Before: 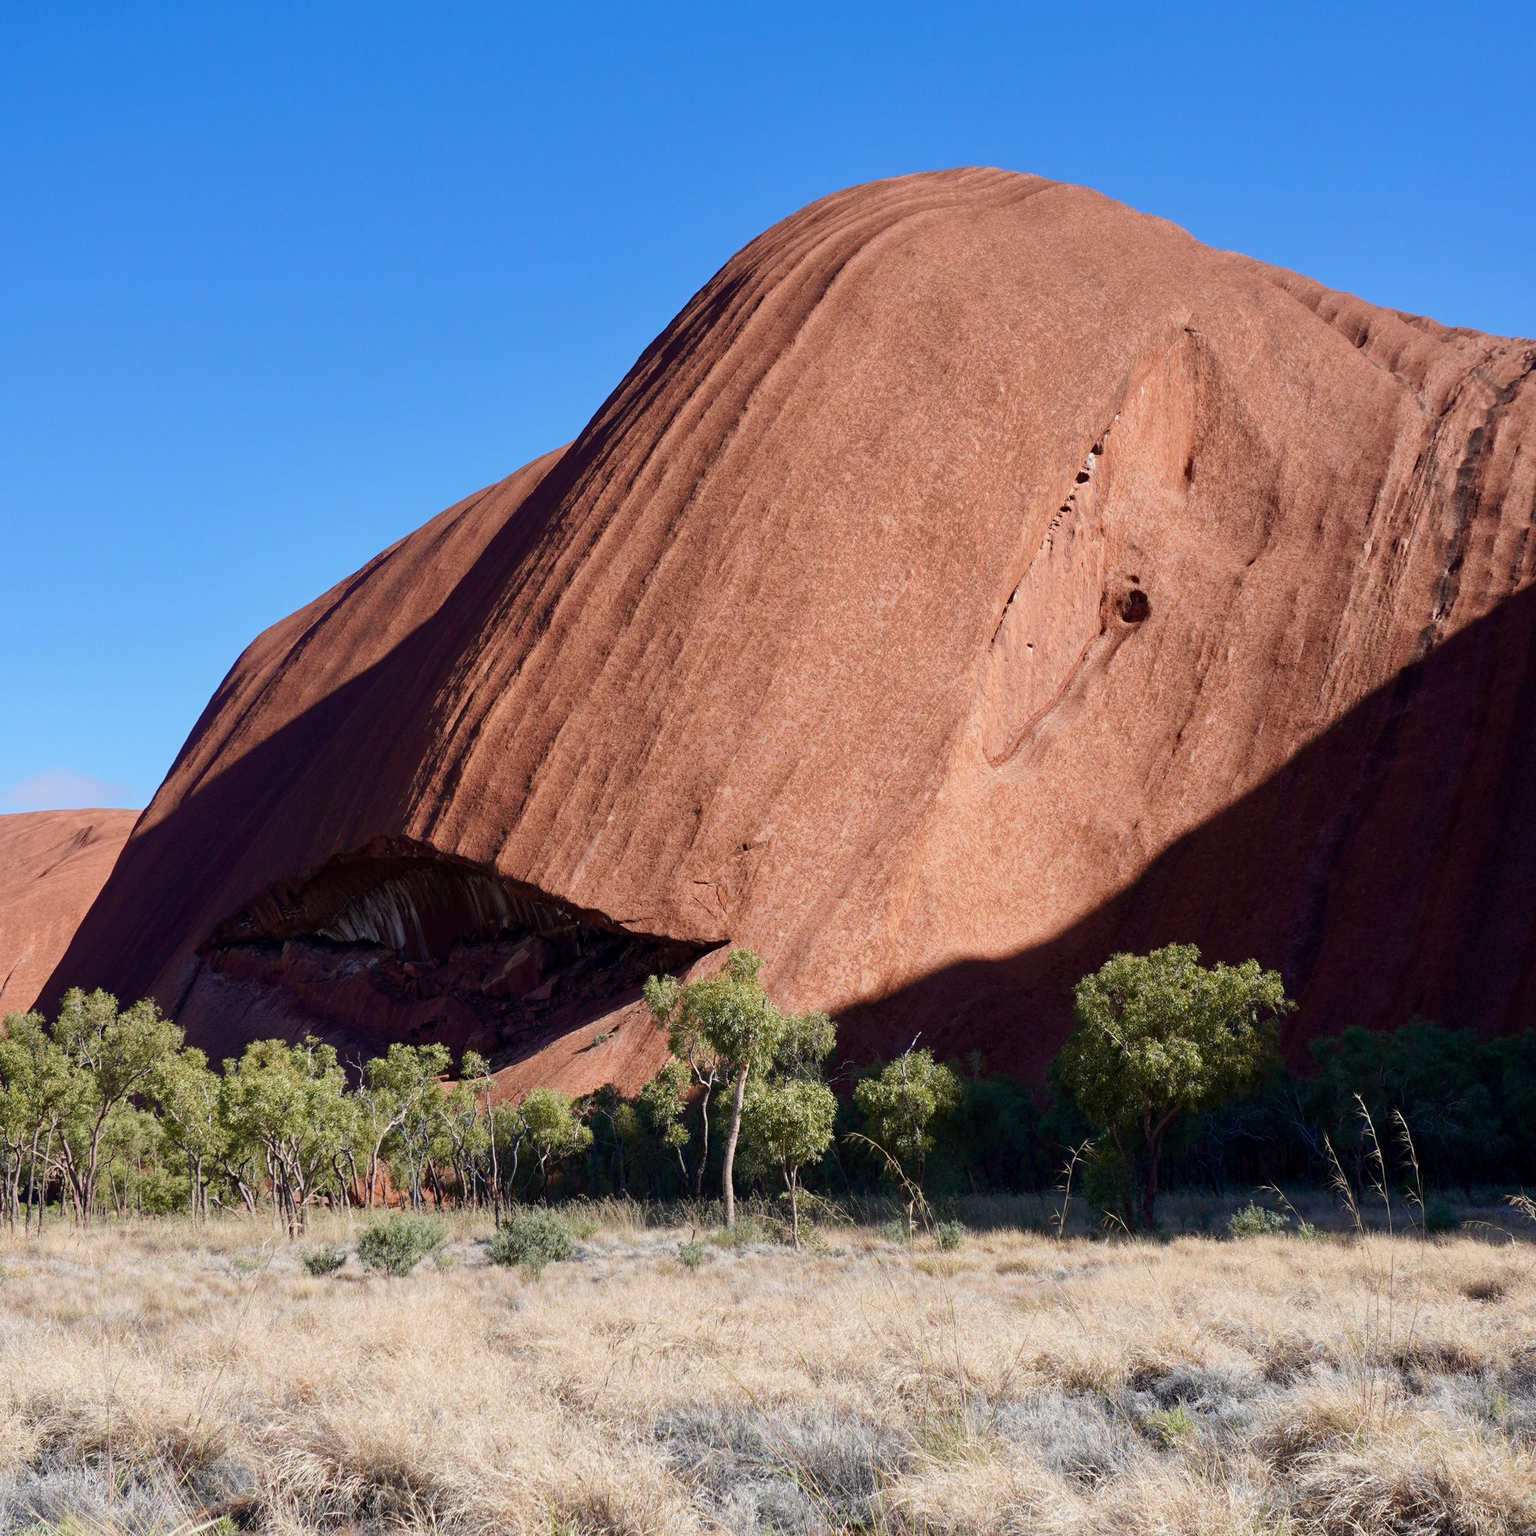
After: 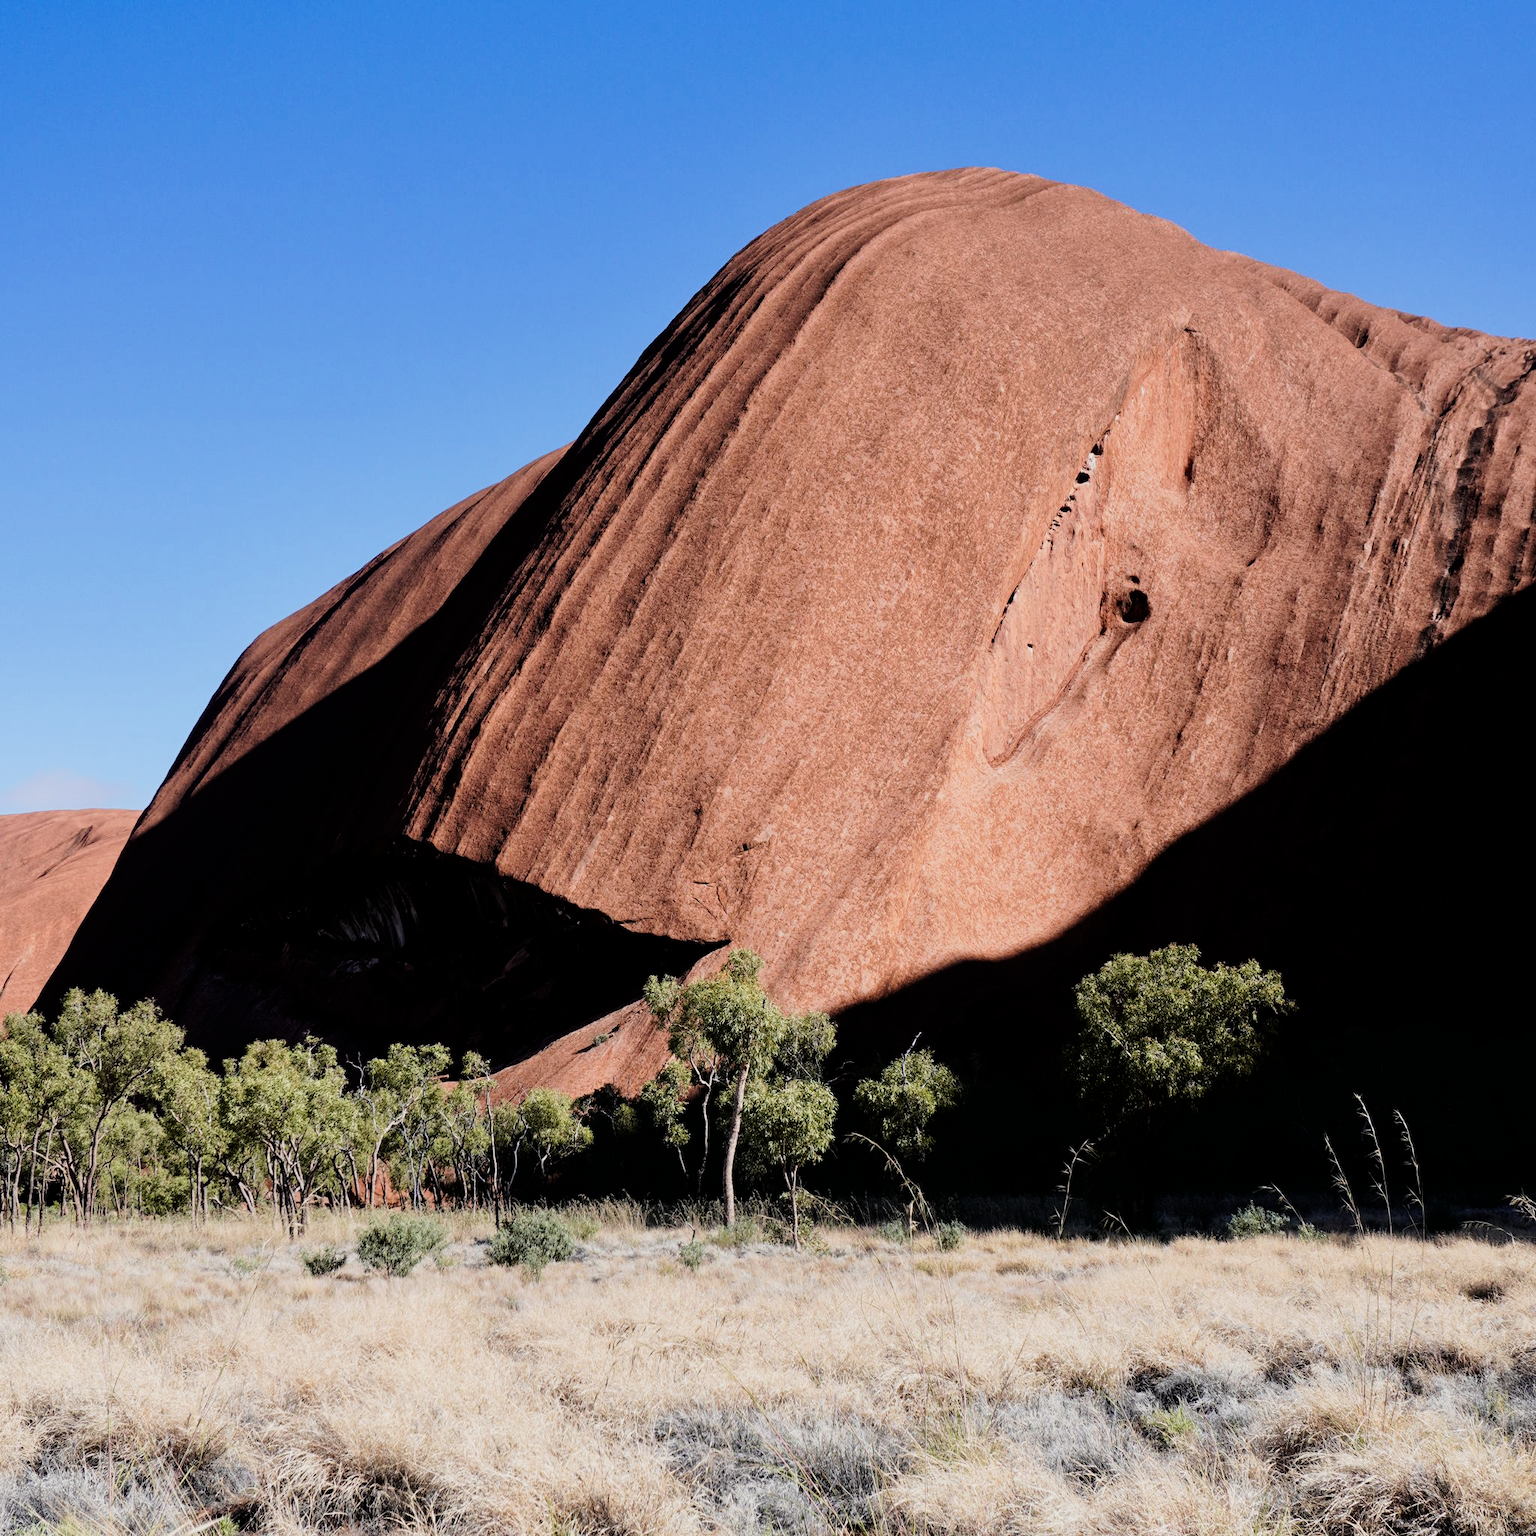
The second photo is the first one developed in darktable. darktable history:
filmic rgb: black relative exposure -5.09 EV, white relative exposure 3.54 EV, hardness 3.18, contrast 1.407, highlights saturation mix -49.63%
